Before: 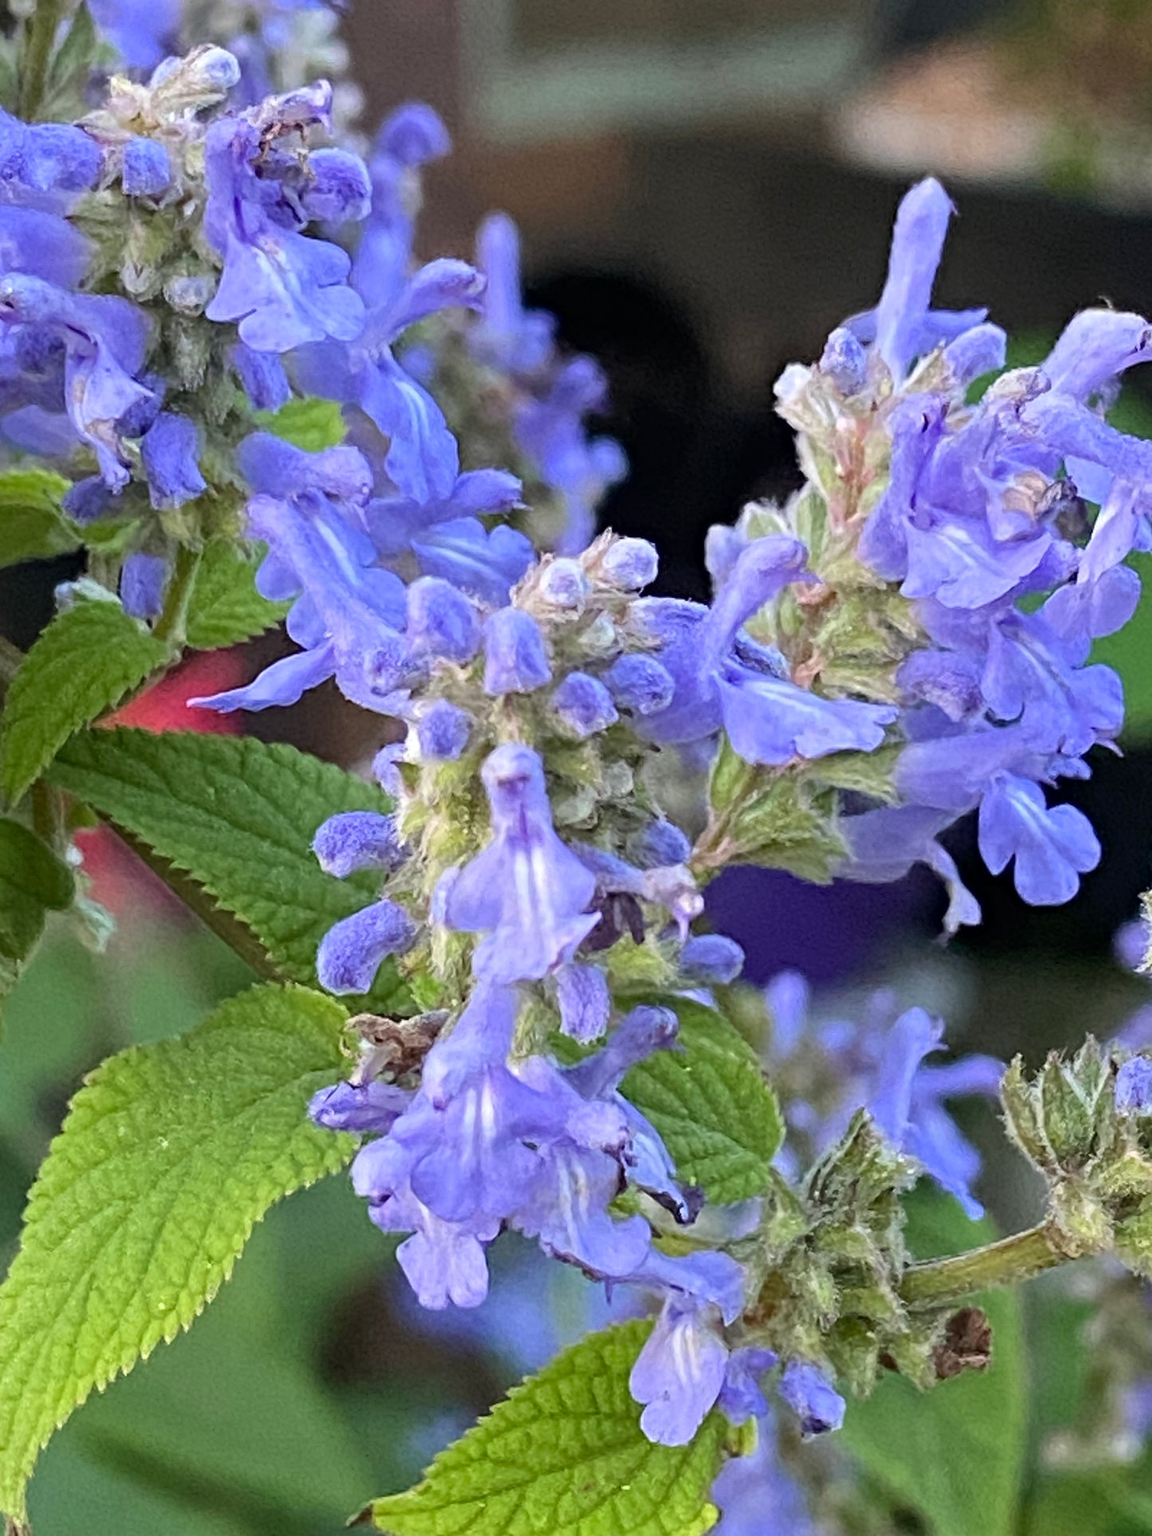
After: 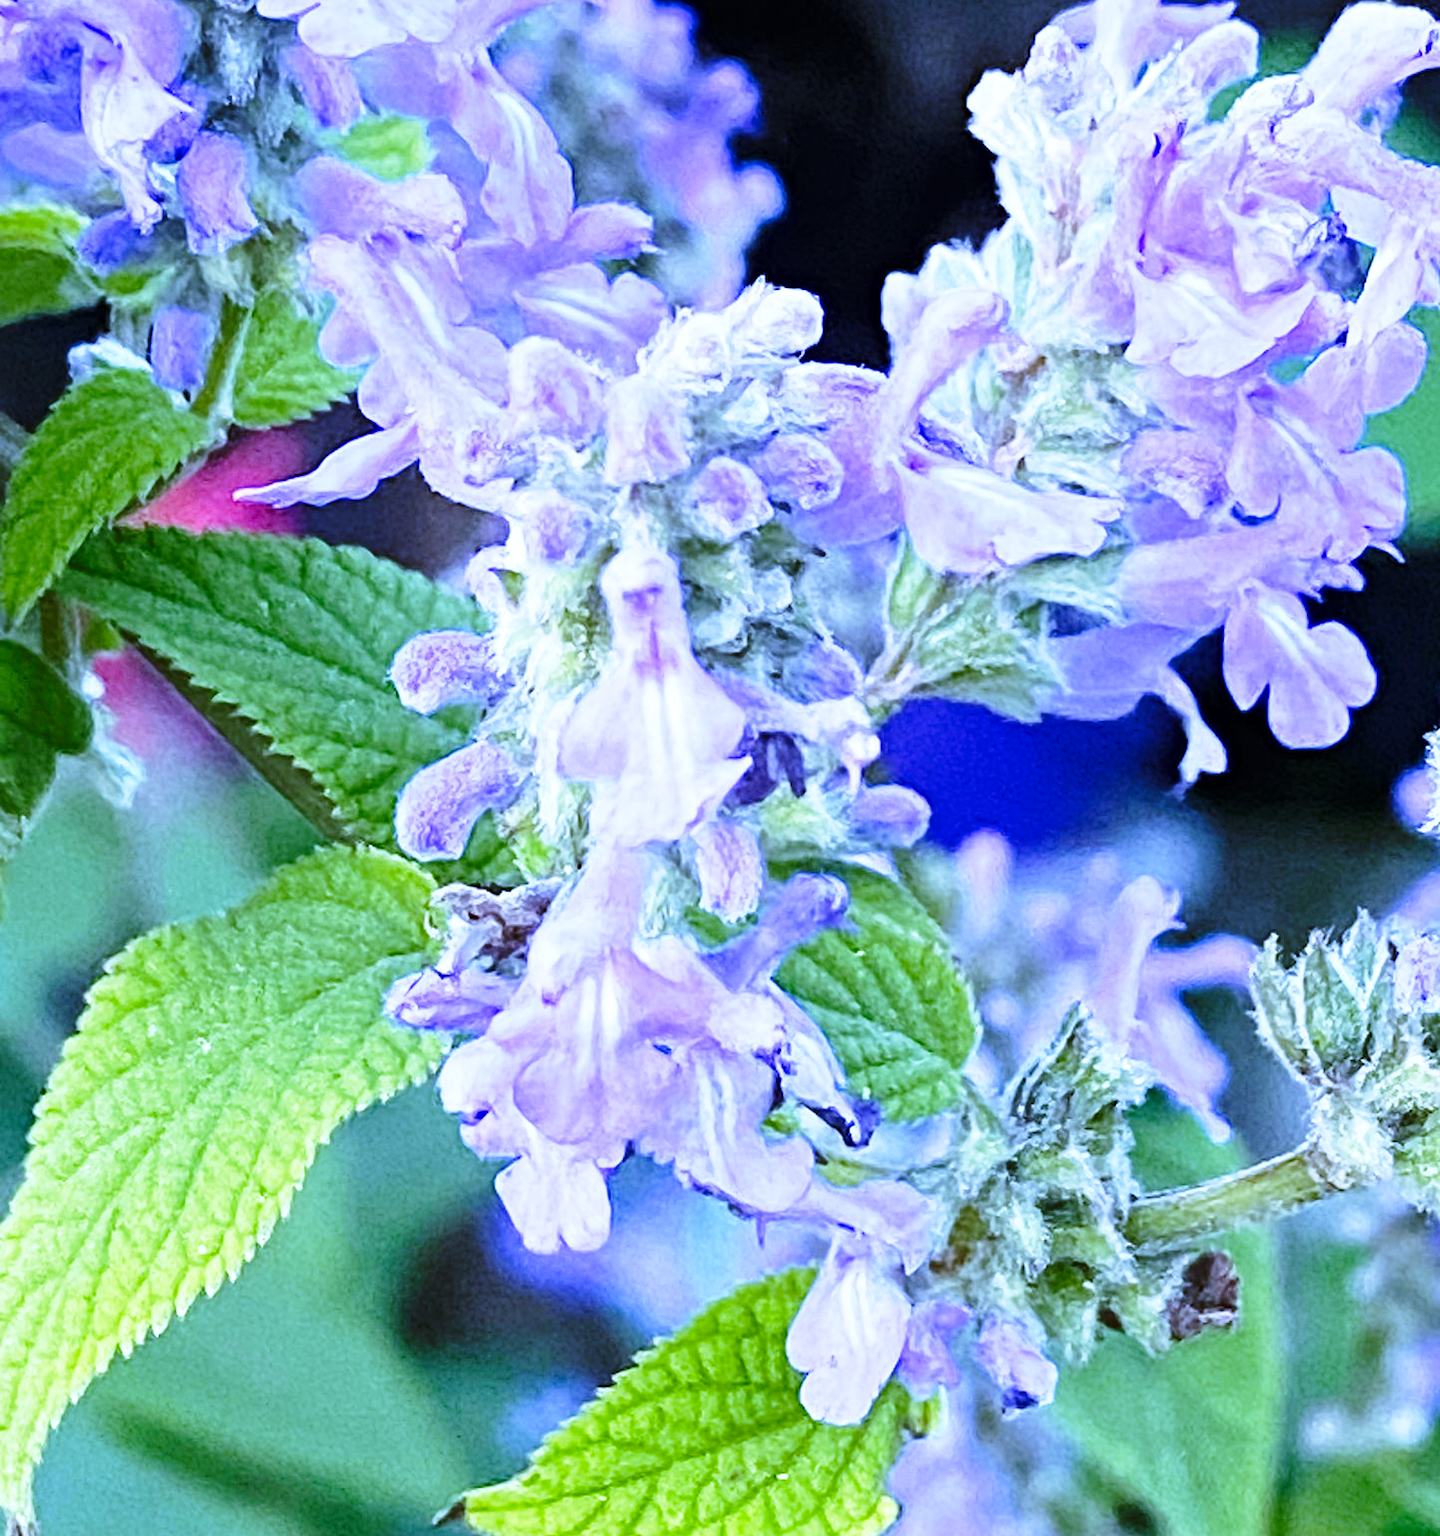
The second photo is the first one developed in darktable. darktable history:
white balance: red 0.766, blue 1.537
crop and rotate: top 19.998%
base curve: curves: ch0 [(0, 0) (0.026, 0.03) (0.109, 0.232) (0.351, 0.748) (0.669, 0.968) (1, 1)], preserve colors none
